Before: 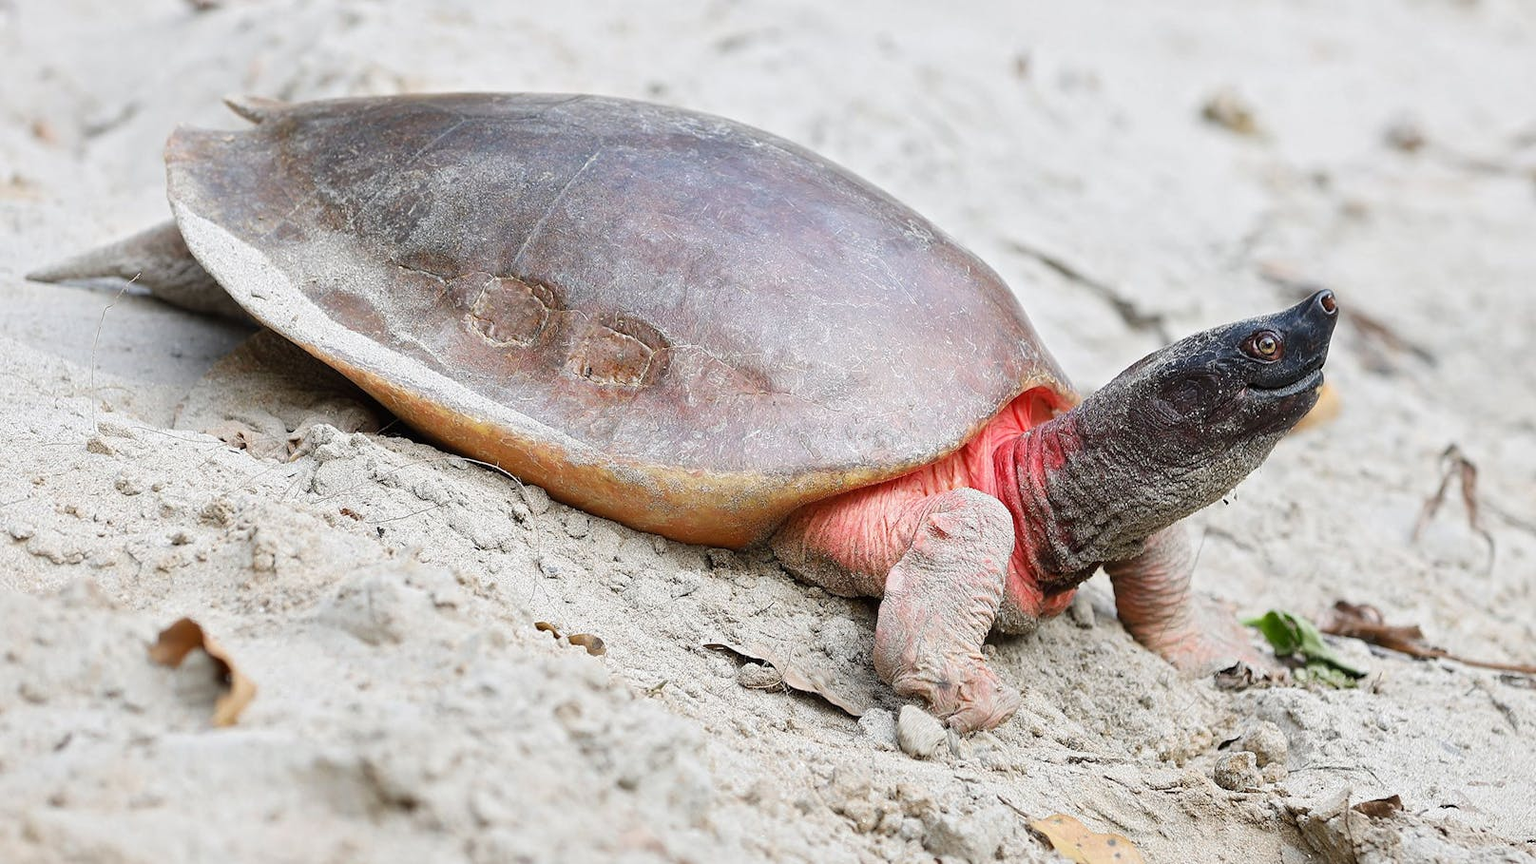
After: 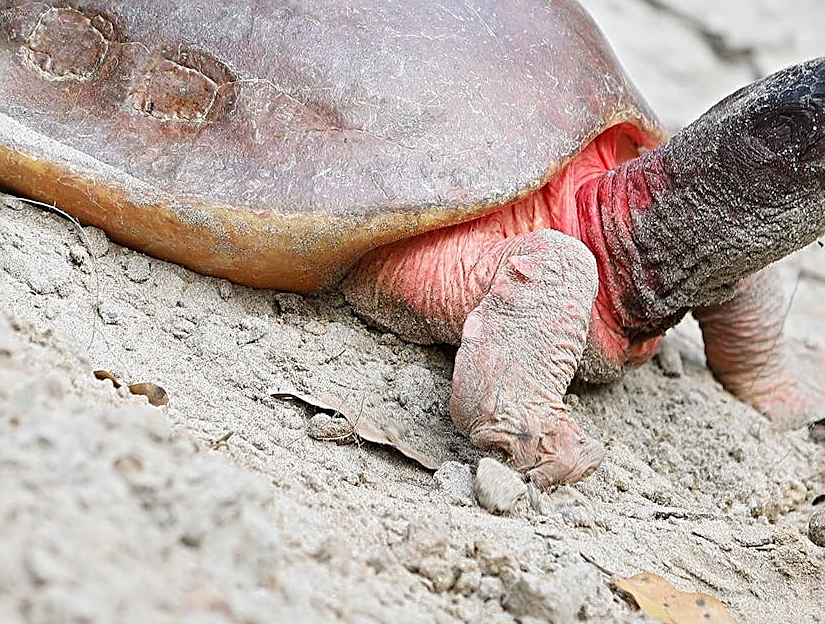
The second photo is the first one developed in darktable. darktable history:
crop and rotate: left 29.041%, top 31.254%, right 19.858%
sharpen: radius 2.789
